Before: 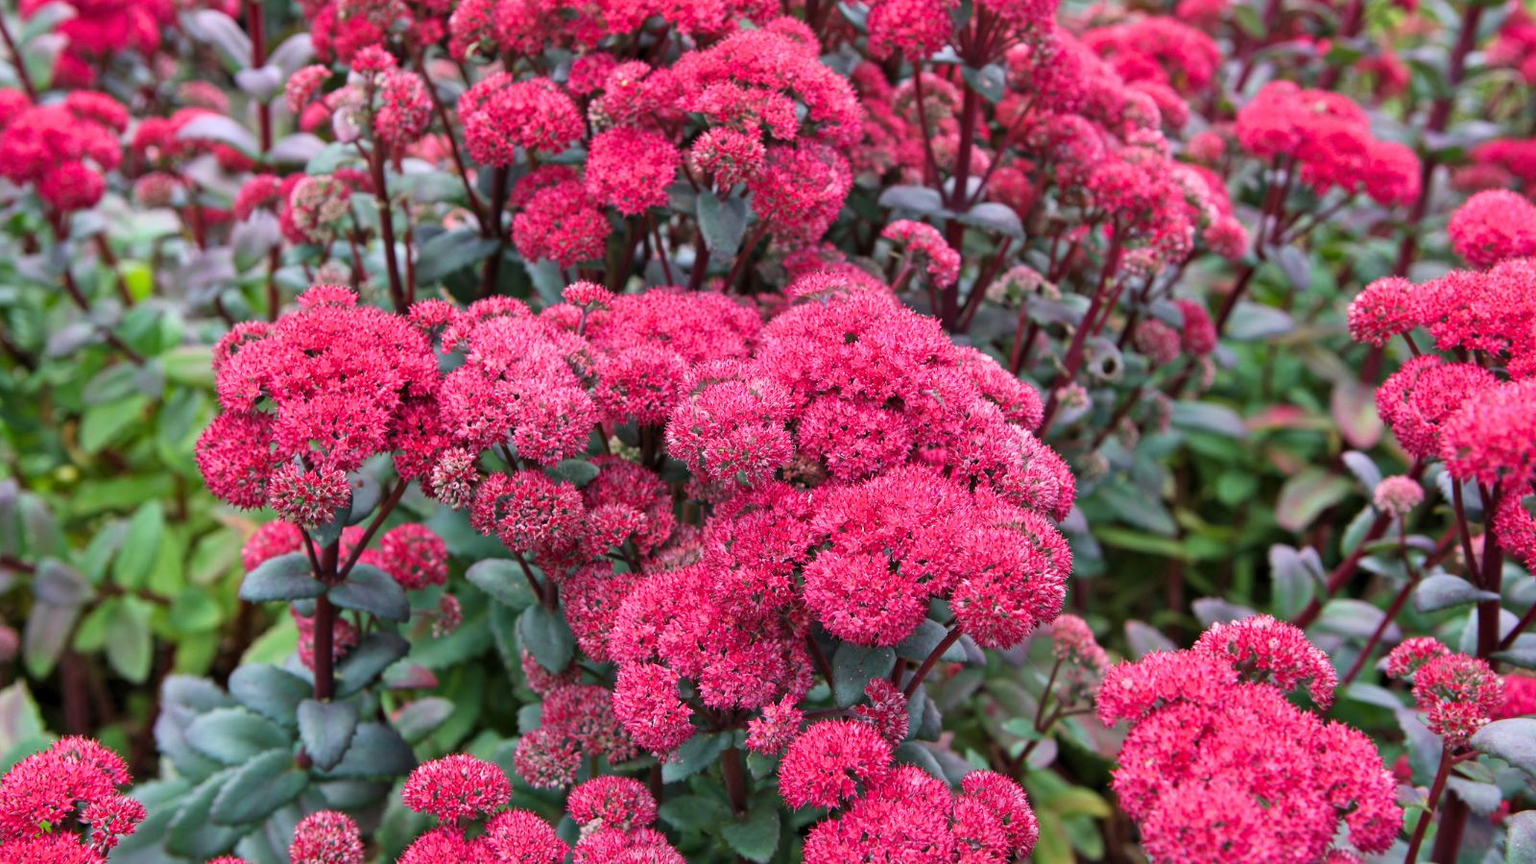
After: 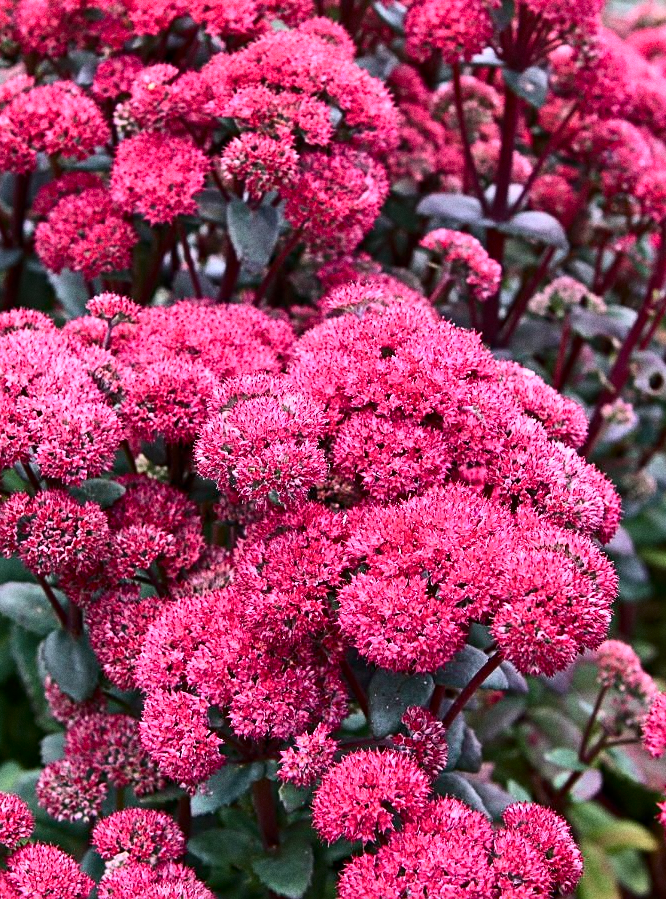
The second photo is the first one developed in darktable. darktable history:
tone equalizer: on, module defaults
crop: left 31.229%, right 27.105%
sharpen: on, module defaults
white balance: red 1.05, blue 1.072
grain: coarseness 22.88 ISO
contrast brightness saturation: contrast 0.28
